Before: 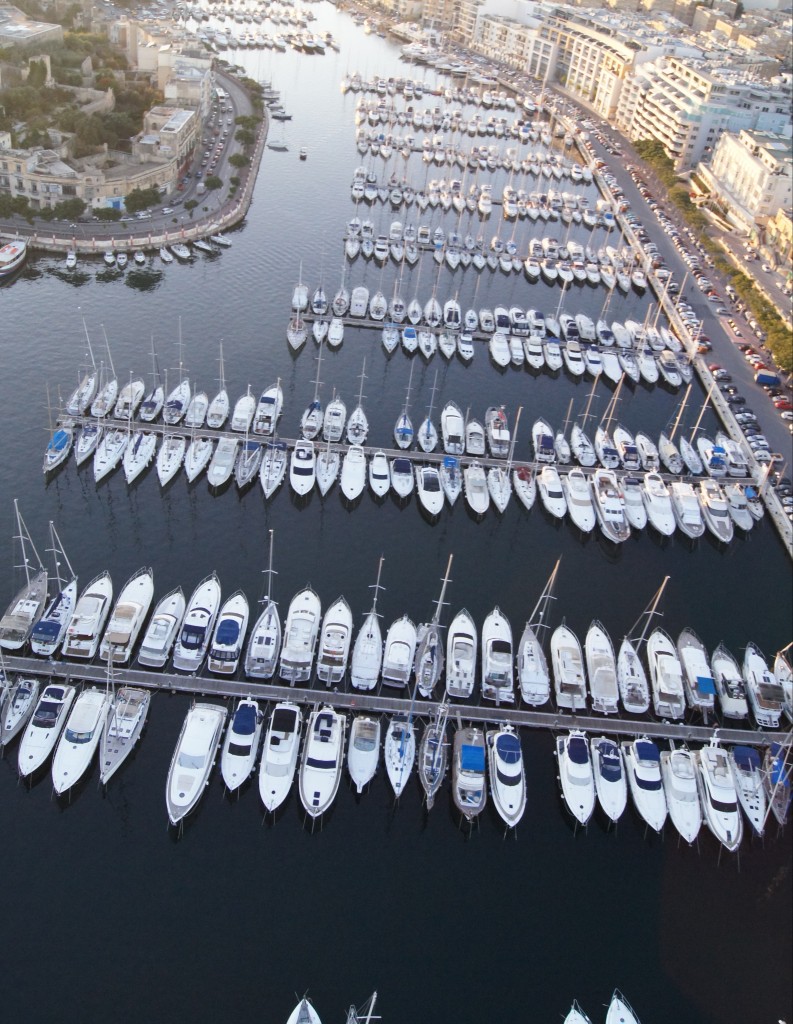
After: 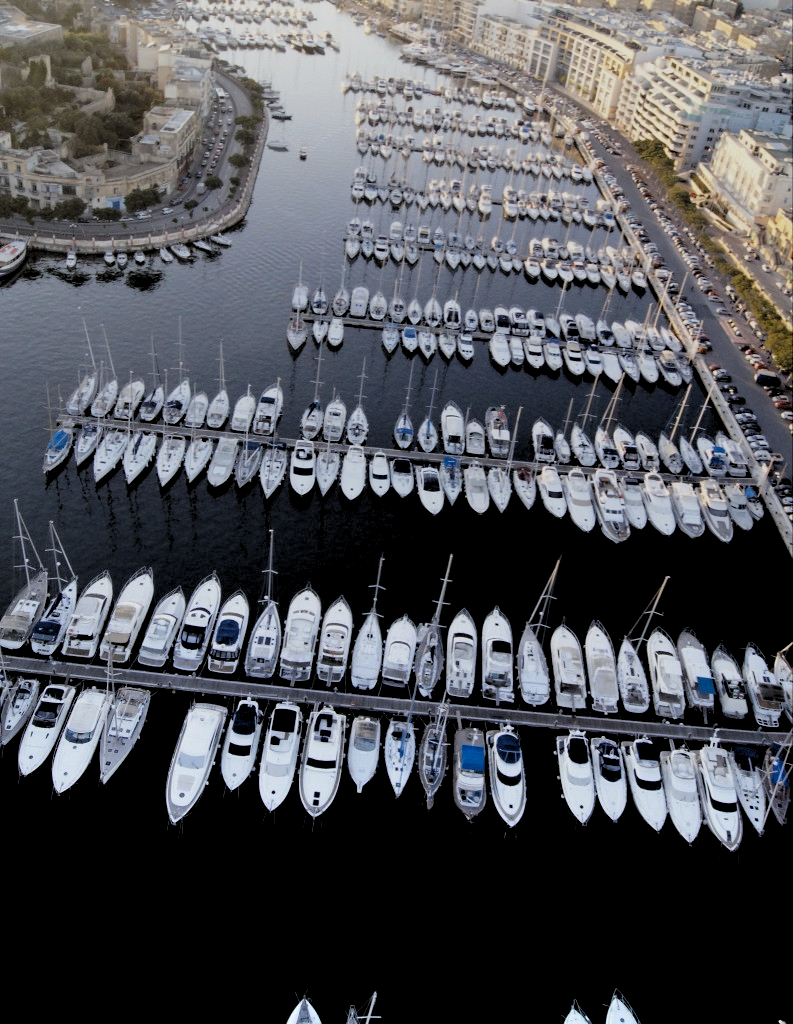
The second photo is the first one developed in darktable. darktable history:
rgb levels: levels [[0.034, 0.472, 0.904], [0, 0.5, 1], [0, 0.5, 1]]
graduated density: rotation 5.63°, offset 76.9
color contrast: green-magenta contrast 0.8, blue-yellow contrast 1.1, unbound 0
